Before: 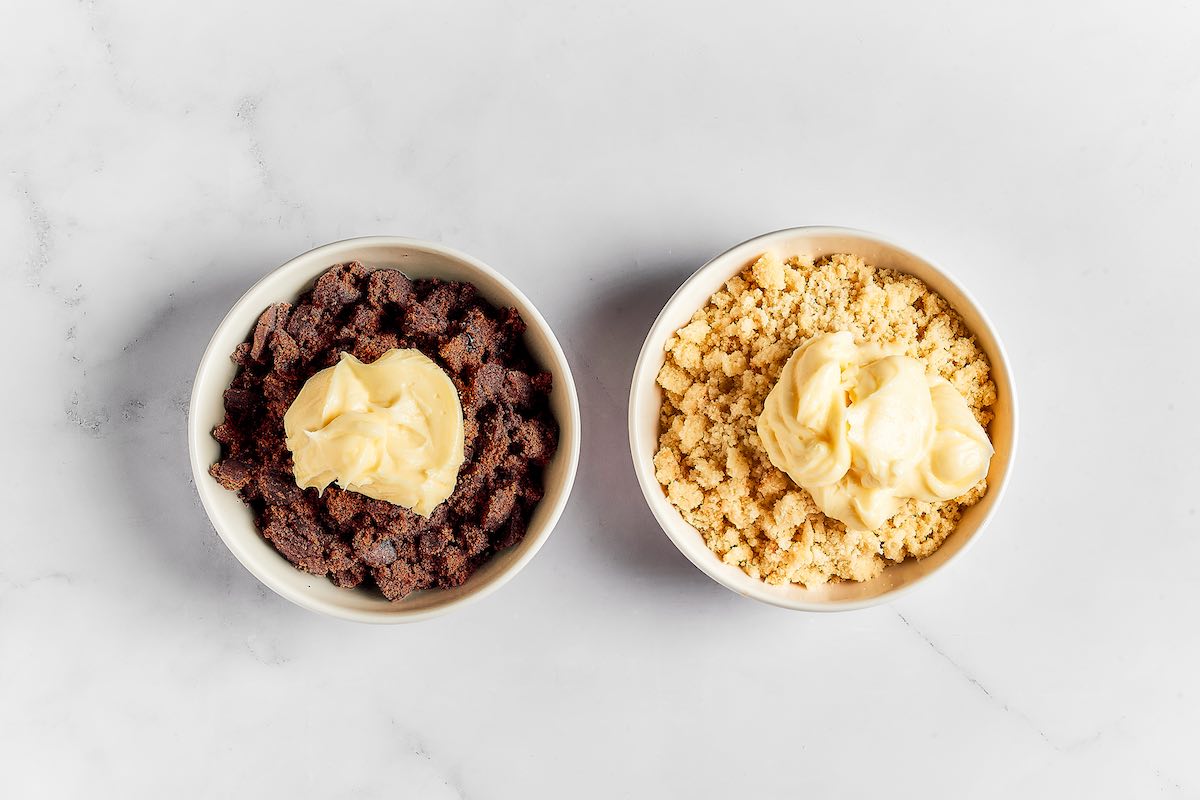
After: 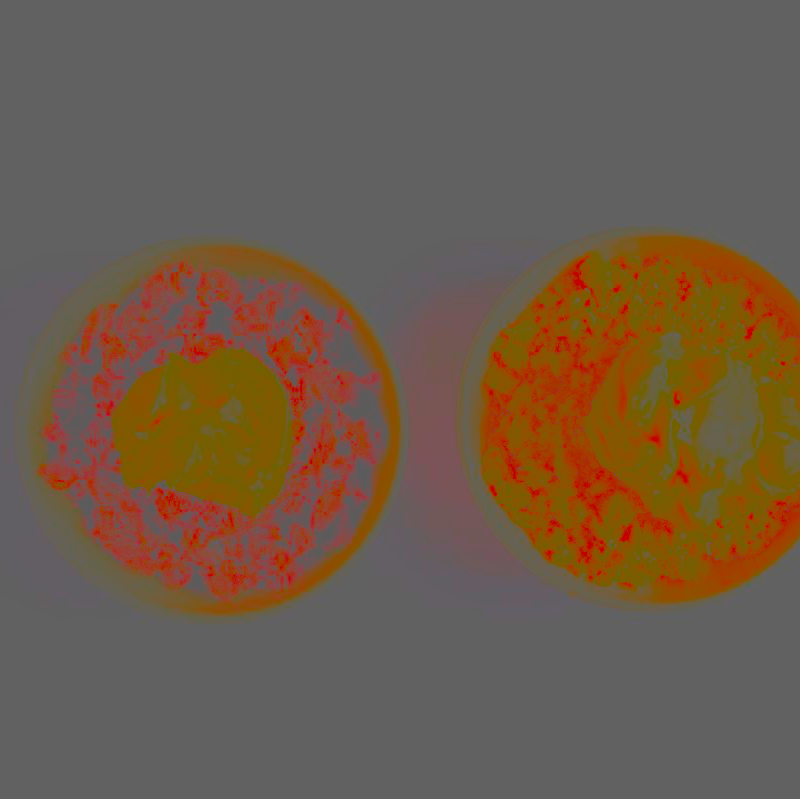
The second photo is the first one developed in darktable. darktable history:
tone equalizer: -8 EV -0.405 EV, -7 EV -0.399 EV, -6 EV -0.361 EV, -5 EV -0.246 EV, -3 EV 0.195 EV, -2 EV 0.361 EV, -1 EV 0.413 EV, +0 EV 0.392 EV, mask exposure compensation -0.503 EV
contrast brightness saturation: contrast -0.976, brightness -0.162, saturation 0.744
crop and rotate: left 14.373%, right 18.924%
